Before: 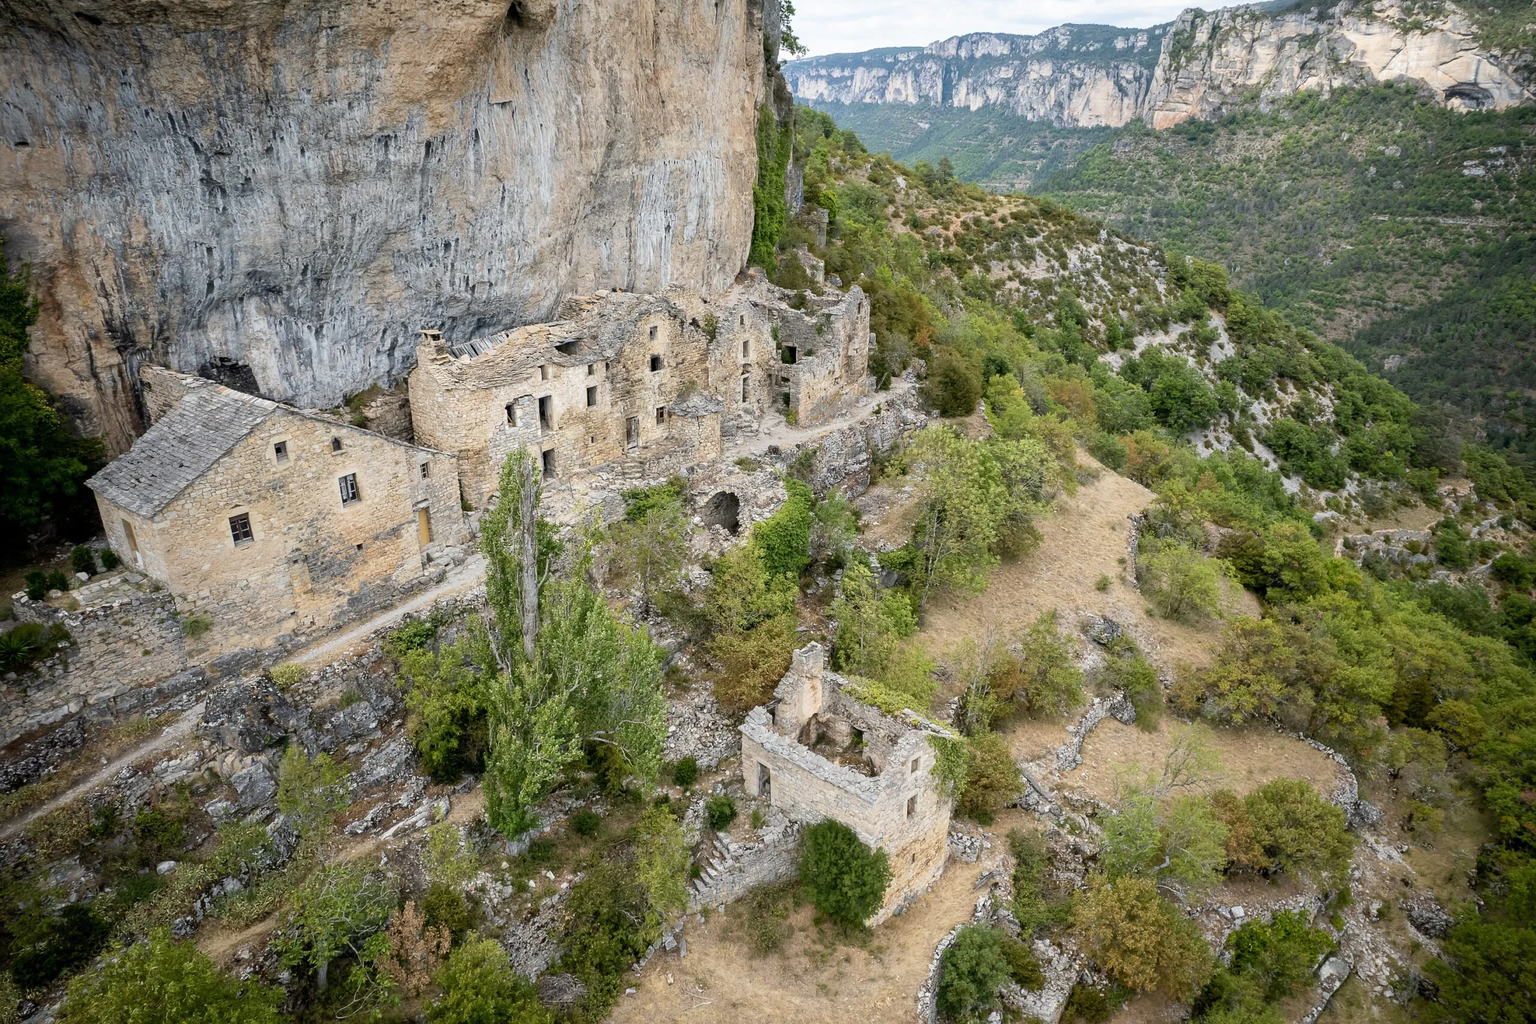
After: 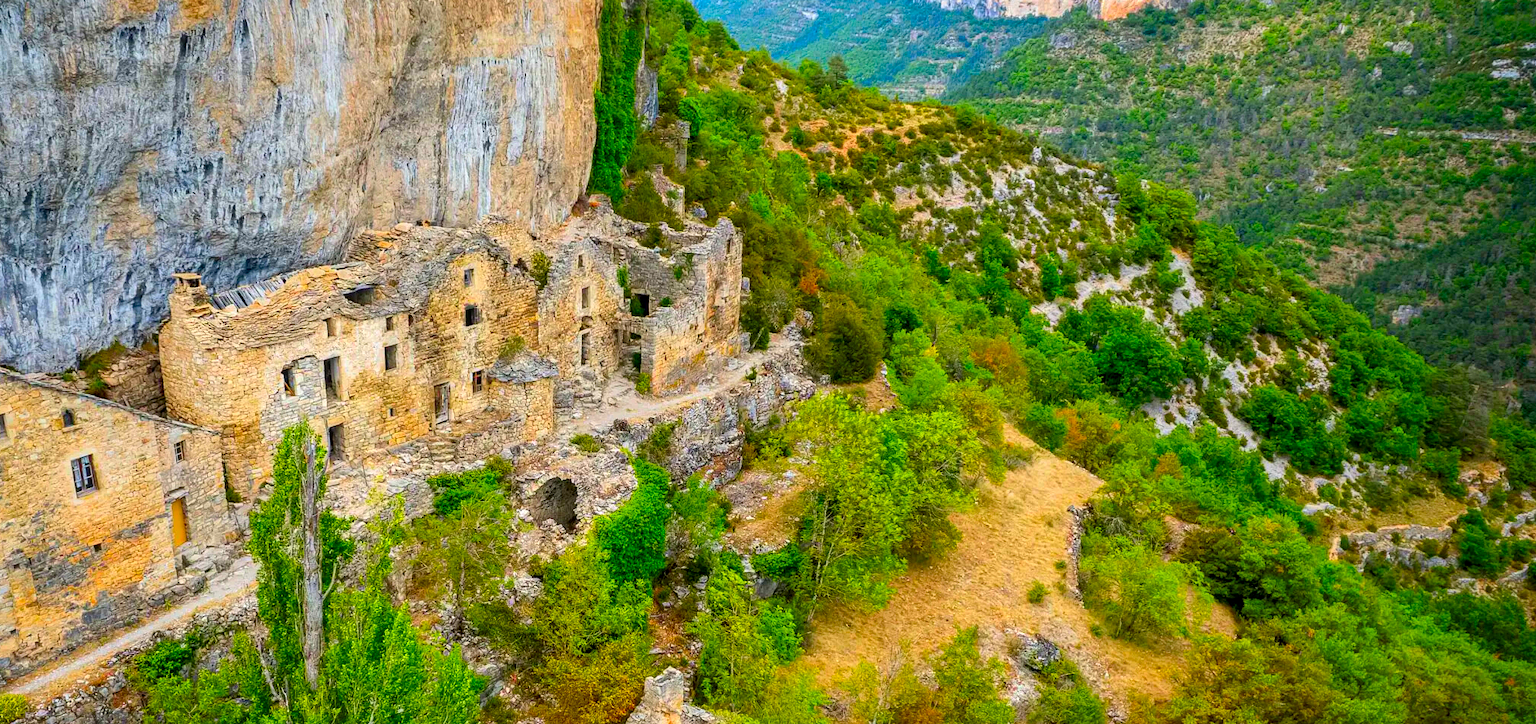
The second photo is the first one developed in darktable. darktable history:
color correction: highlights b* -0.04, saturation 2.97
crop: left 18.416%, top 11.1%, right 2.408%, bottom 32.838%
local contrast: on, module defaults
